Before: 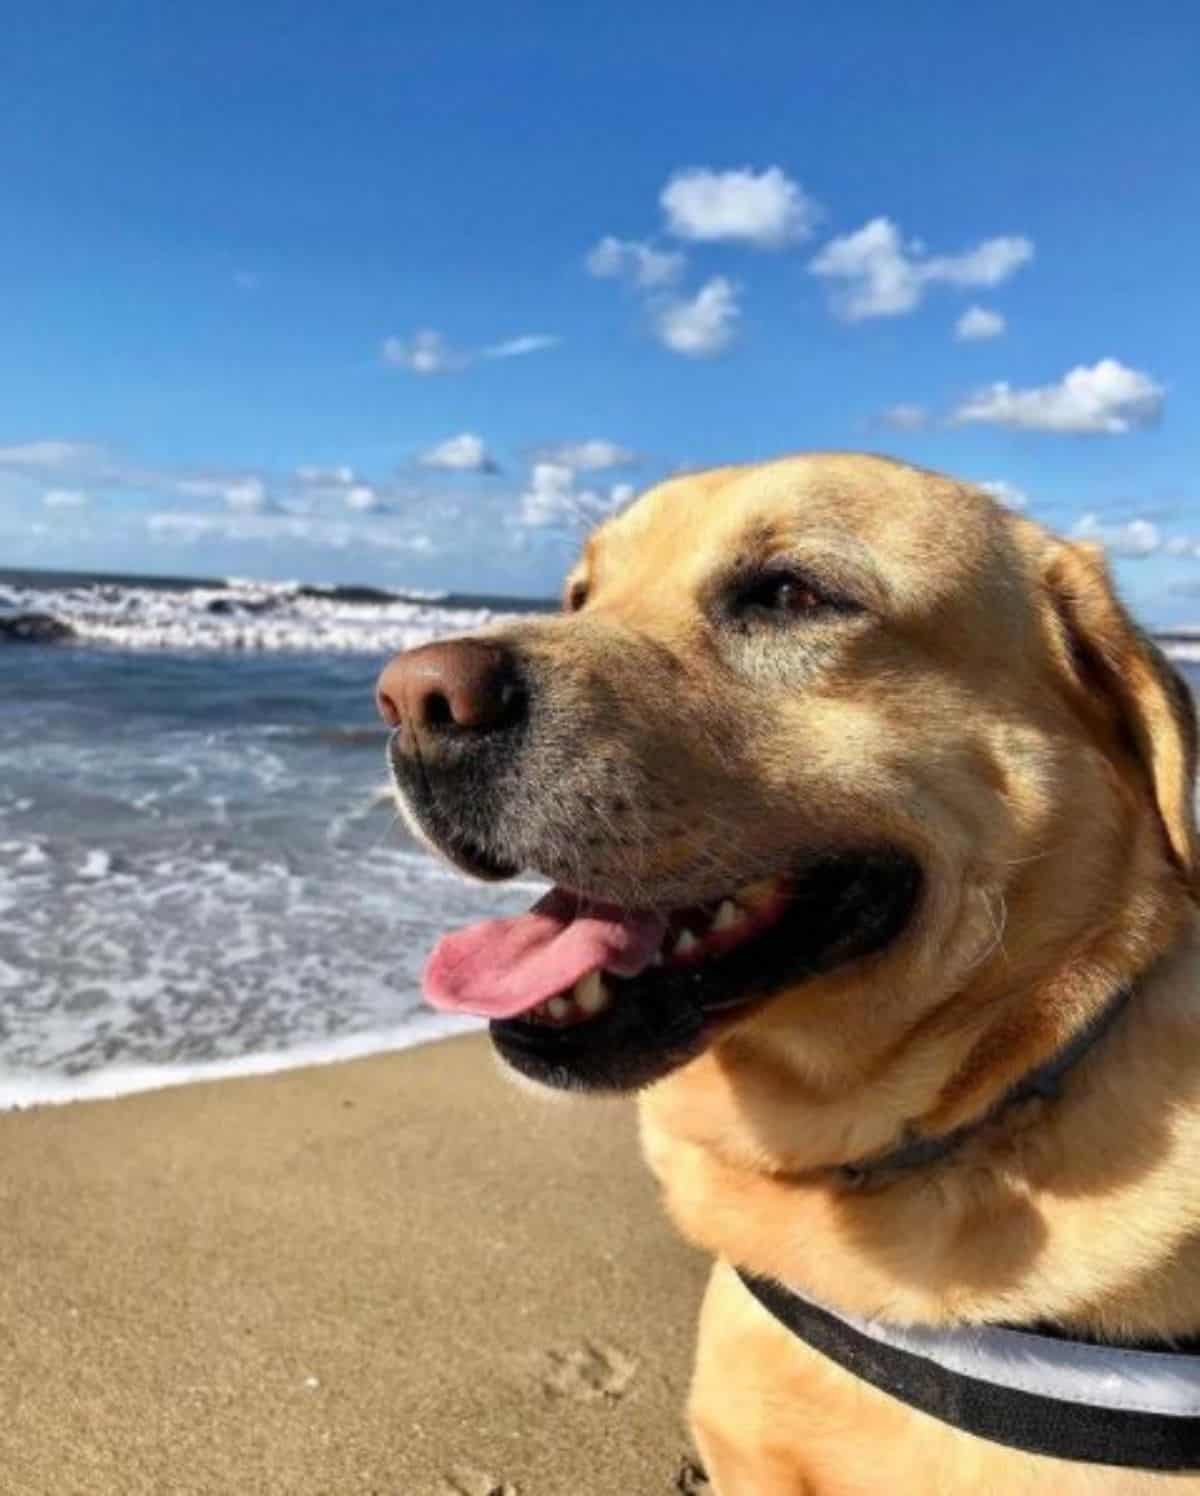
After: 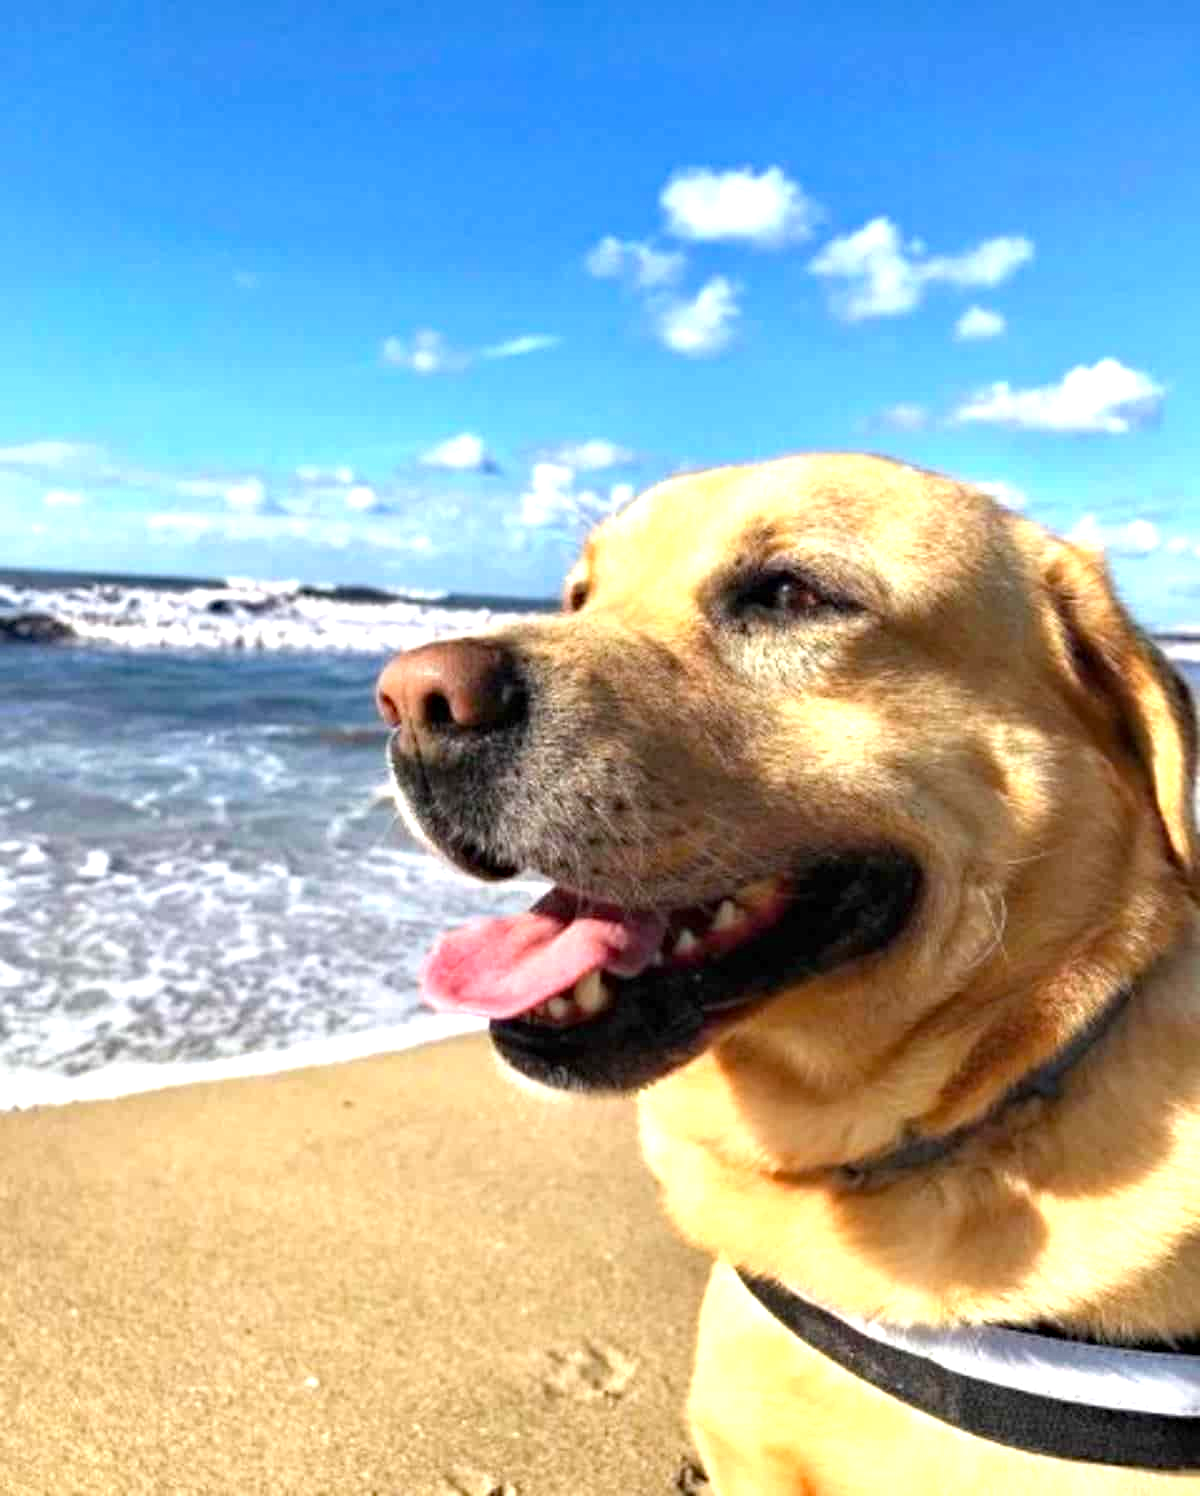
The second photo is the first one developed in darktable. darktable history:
exposure: black level correction 0, exposure 1 EV, compensate exposure bias true, compensate highlight preservation false
haze removal: compatibility mode true, adaptive false
